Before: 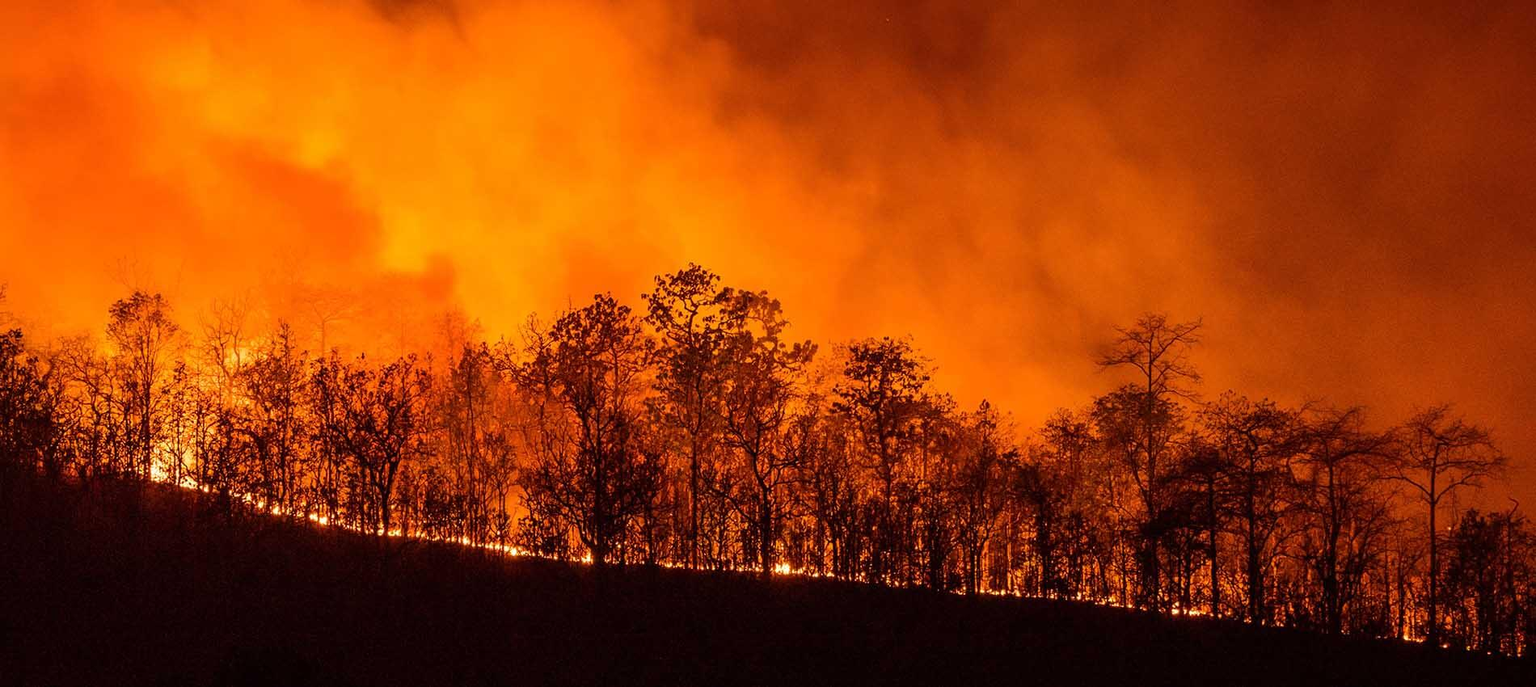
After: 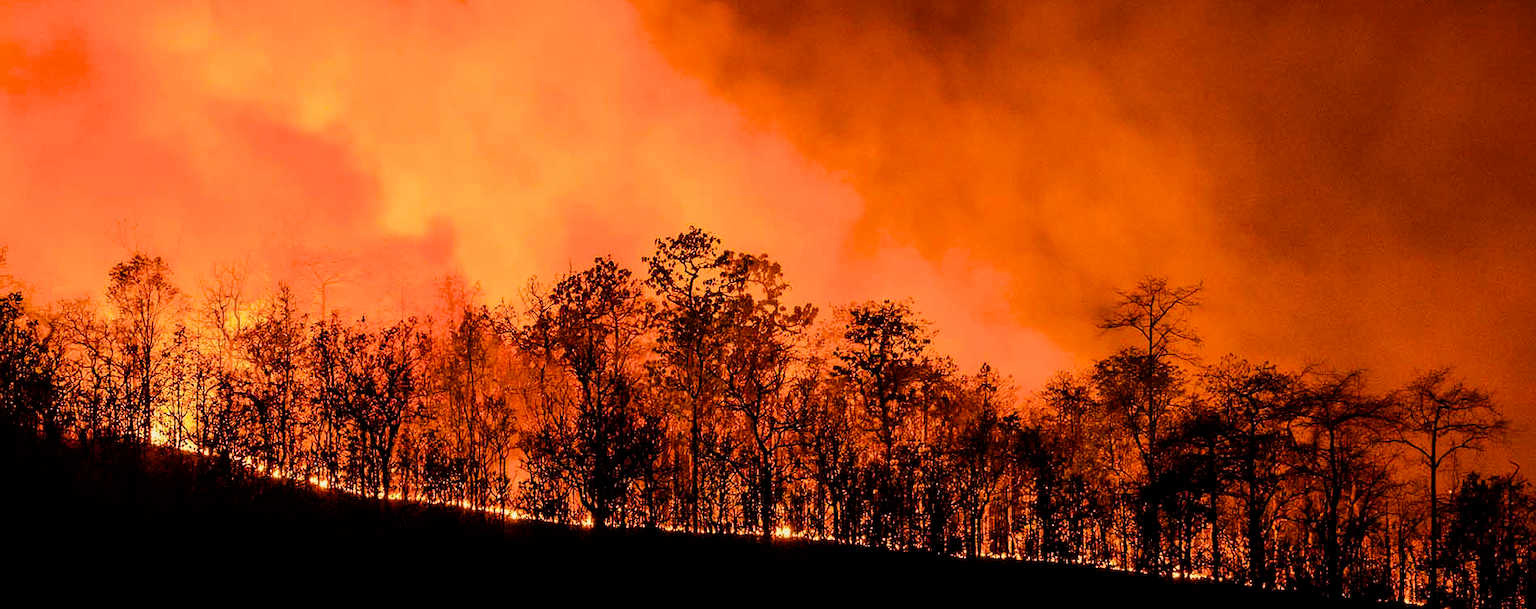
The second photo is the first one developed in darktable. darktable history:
filmic rgb: black relative exposure -5 EV, white relative exposure 3.5 EV, hardness 3.19, contrast 1.4, highlights saturation mix -30%
crop and rotate: top 5.609%, bottom 5.609%
color balance rgb: perceptual saturation grading › global saturation 25%, perceptual brilliance grading › mid-tones 10%, perceptual brilliance grading › shadows 15%, global vibrance 20%
sharpen: radius 0.969, amount 0.604
velvia: strength 50%
